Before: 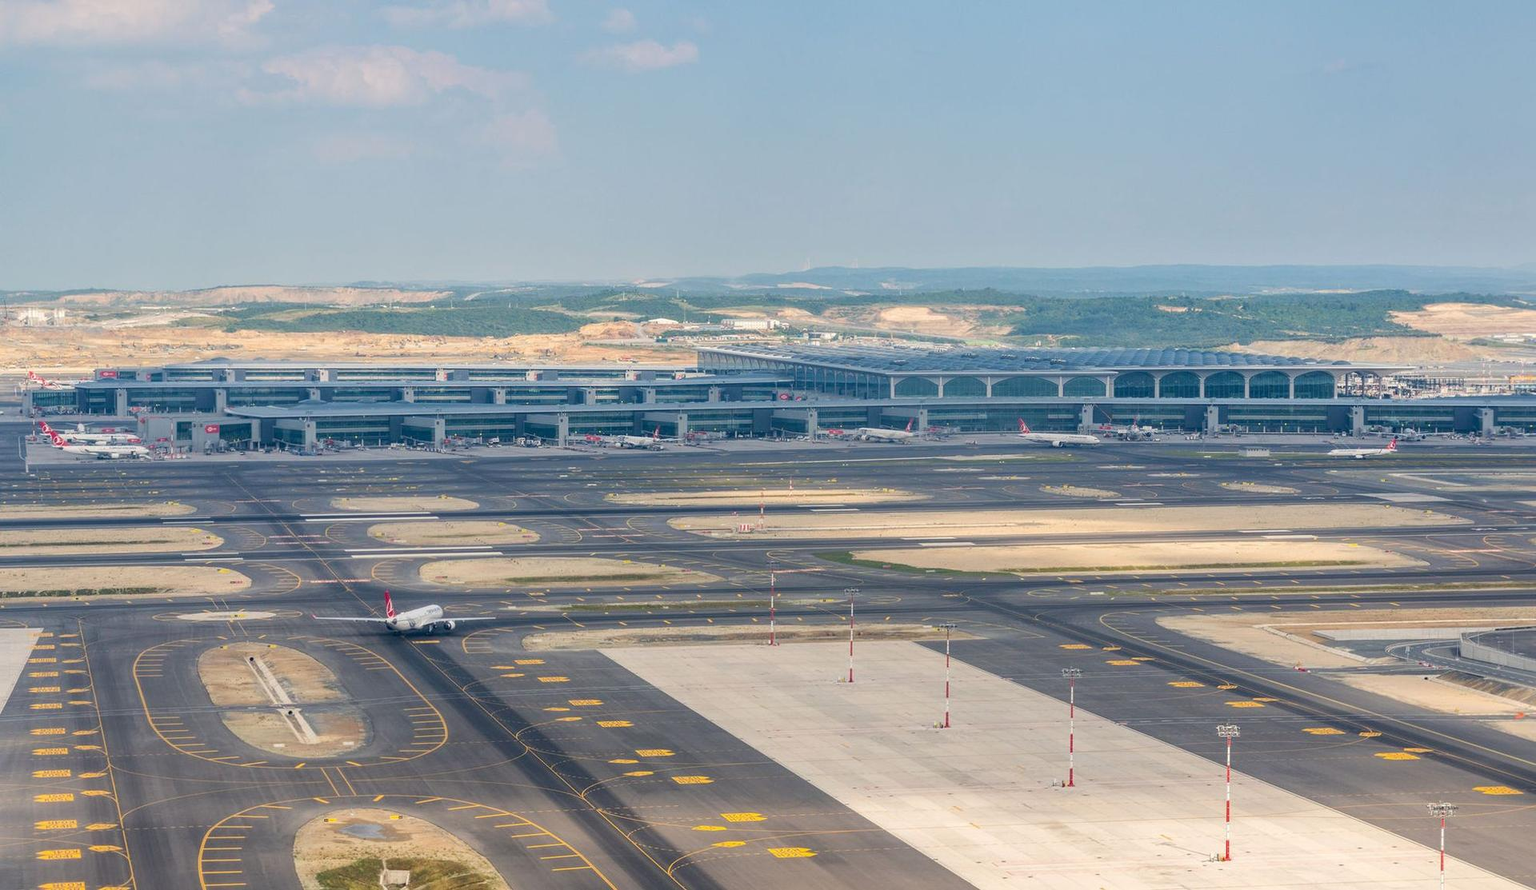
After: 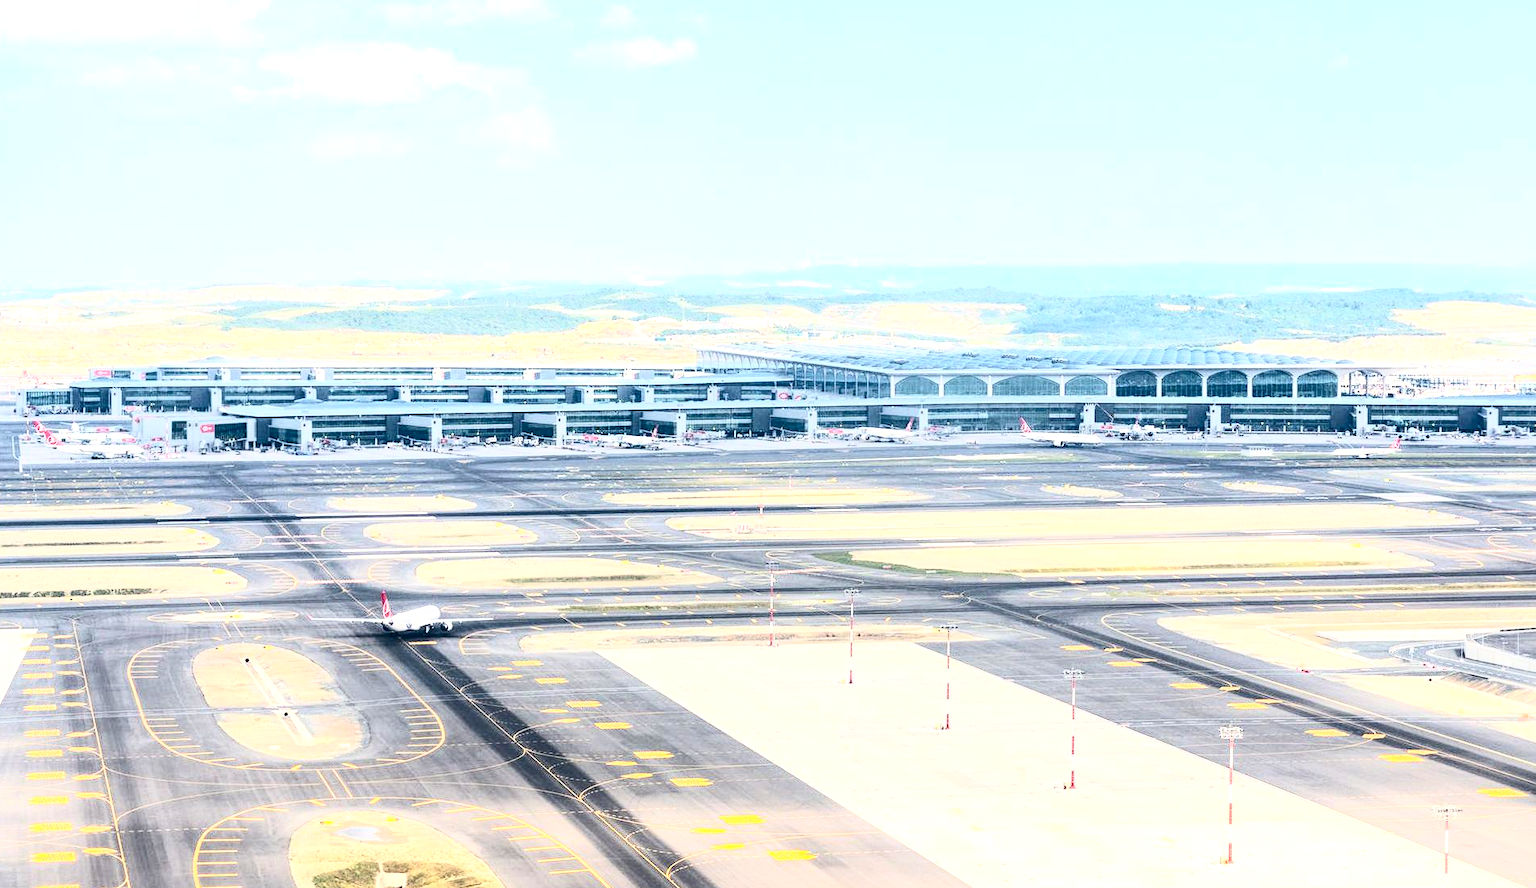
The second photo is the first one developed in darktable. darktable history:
white balance: red 1, blue 1
crop: left 0.434%, top 0.485%, right 0.244%, bottom 0.386%
contrast brightness saturation: contrast 0.5, saturation -0.1
exposure: black level correction 0, exposure 1.2 EV, compensate exposure bias true, compensate highlight preservation false
